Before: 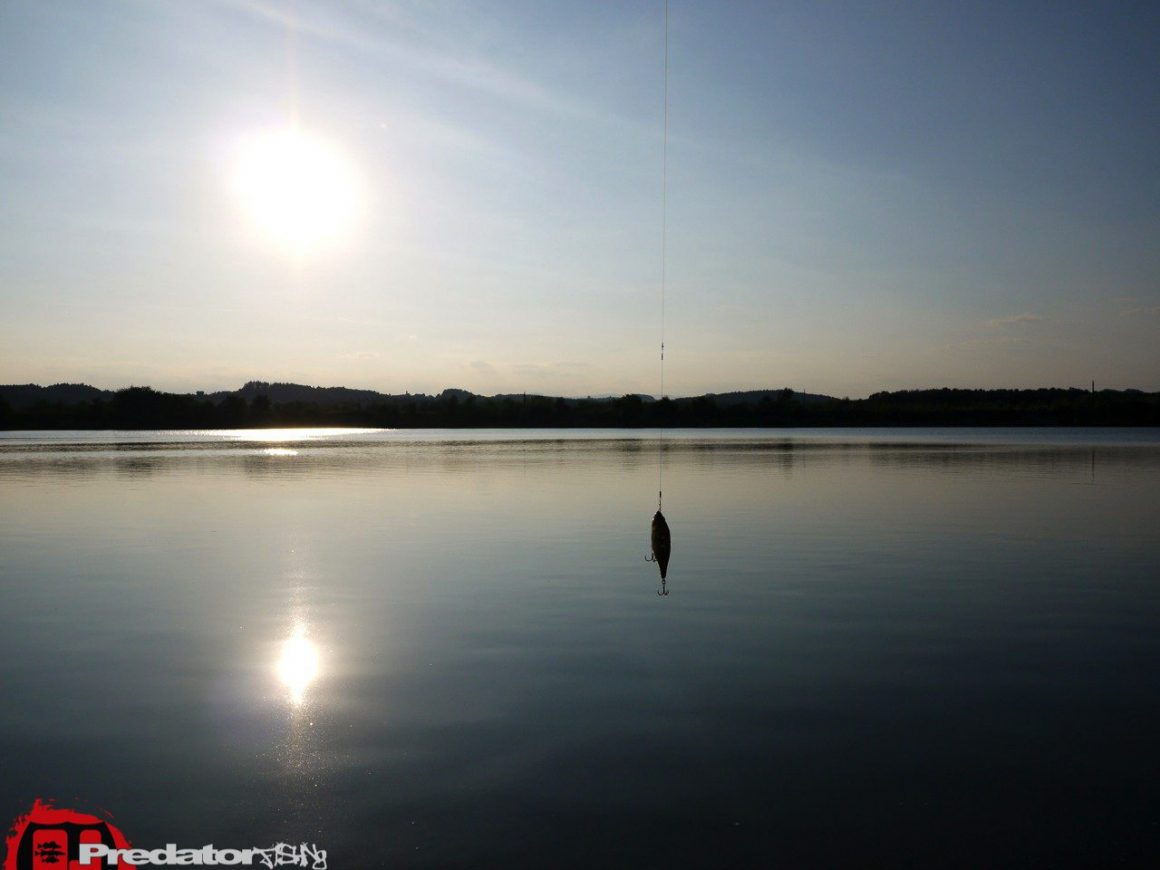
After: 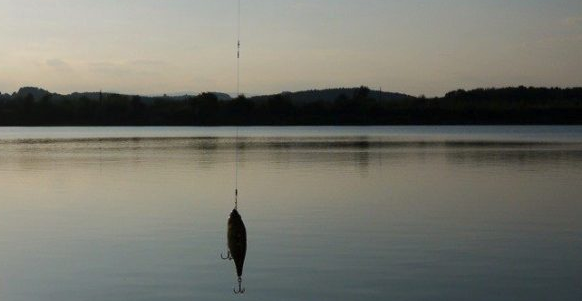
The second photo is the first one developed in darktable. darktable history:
crop: left 36.607%, top 34.735%, right 13.146%, bottom 30.611%
shadows and highlights: shadows 30
